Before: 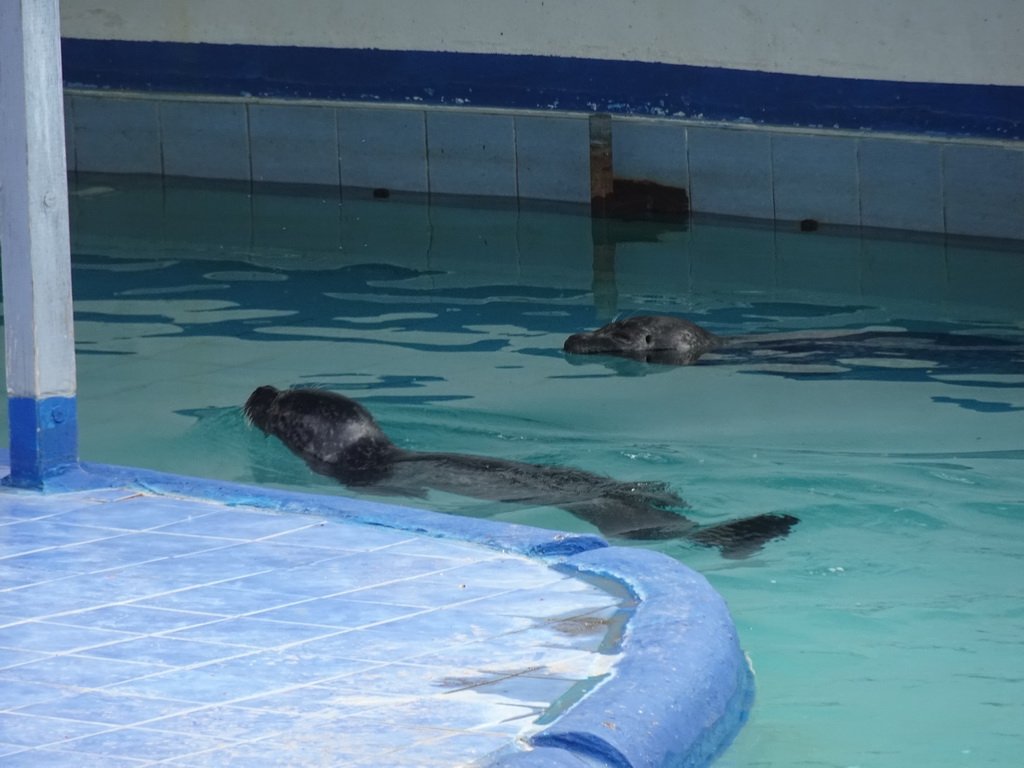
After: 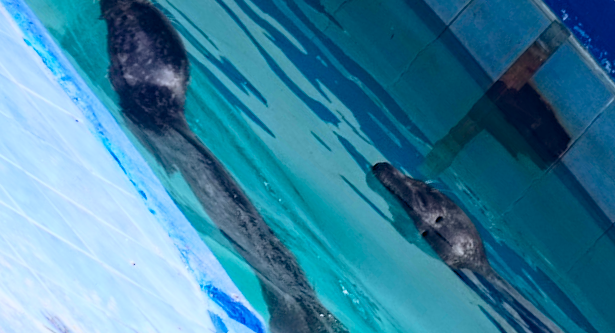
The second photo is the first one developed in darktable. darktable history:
crop and rotate: angle -44.96°, top 16.712%, right 0.793%, bottom 11.597%
contrast brightness saturation: contrast 0.204, brightness 0.167, saturation 0.219
color correction: highlights a* -0.784, highlights b* -8.64
color balance rgb: power › luminance -3.759%, power › chroma 0.533%, power › hue 41°, global offset › chroma 0.126%, global offset › hue 253.98°, perceptual saturation grading › global saturation 30.158%, contrast -10.038%
tone curve: curves: ch0 [(0, 0.006) (0.037, 0.022) (0.123, 0.105) (0.19, 0.173) (0.277, 0.279) (0.474, 0.517) (0.597, 0.662) (0.687, 0.774) (0.855, 0.891) (1, 0.982)]; ch1 [(0, 0) (0.243, 0.245) (0.422, 0.415) (0.493, 0.495) (0.508, 0.503) (0.544, 0.552) (0.557, 0.582) (0.626, 0.672) (0.694, 0.732) (1, 1)]; ch2 [(0, 0) (0.249, 0.216) (0.356, 0.329) (0.424, 0.442) (0.476, 0.483) (0.498, 0.5) (0.517, 0.519) (0.532, 0.539) (0.562, 0.596) (0.614, 0.662) (0.706, 0.757) (0.808, 0.809) (0.991, 0.968)], preserve colors none
haze removal: compatibility mode true, adaptive false
